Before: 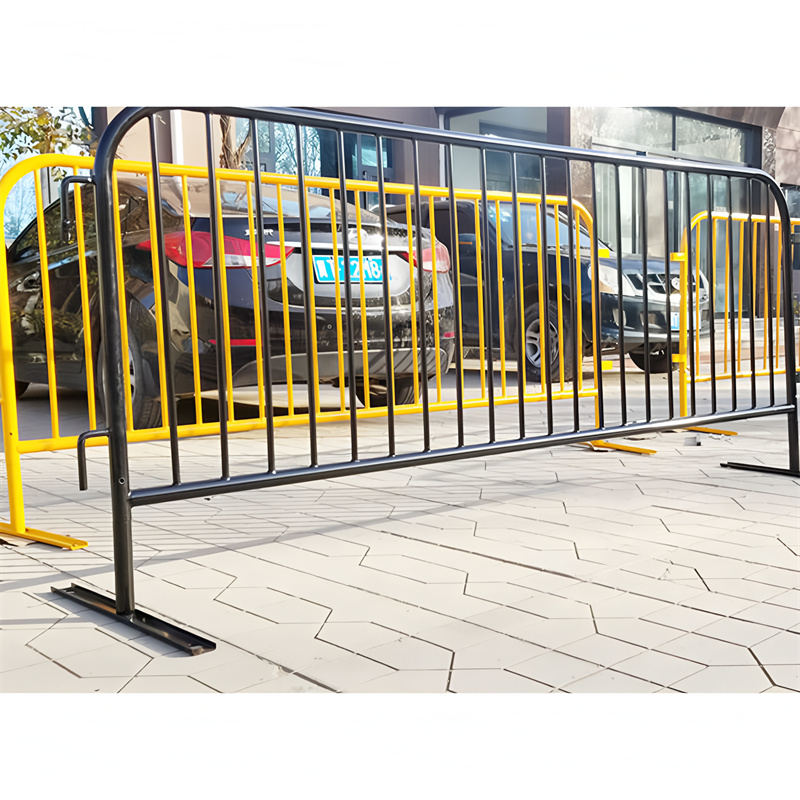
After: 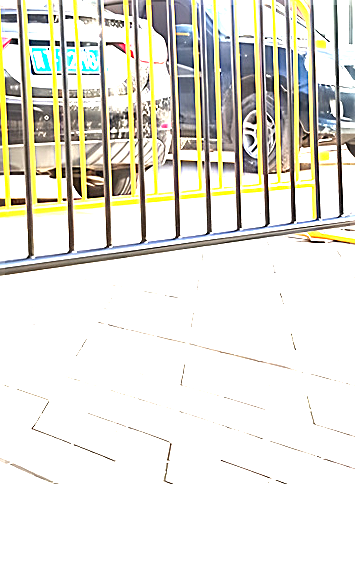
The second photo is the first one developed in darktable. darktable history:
sharpen: on, module defaults
crop: left 35.432%, top 26.233%, right 20.145%, bottom 3.432%
exposure: black level correction 0, exposure 2.327 EV, compensate exposure bias true, compensate highlight preservation false
